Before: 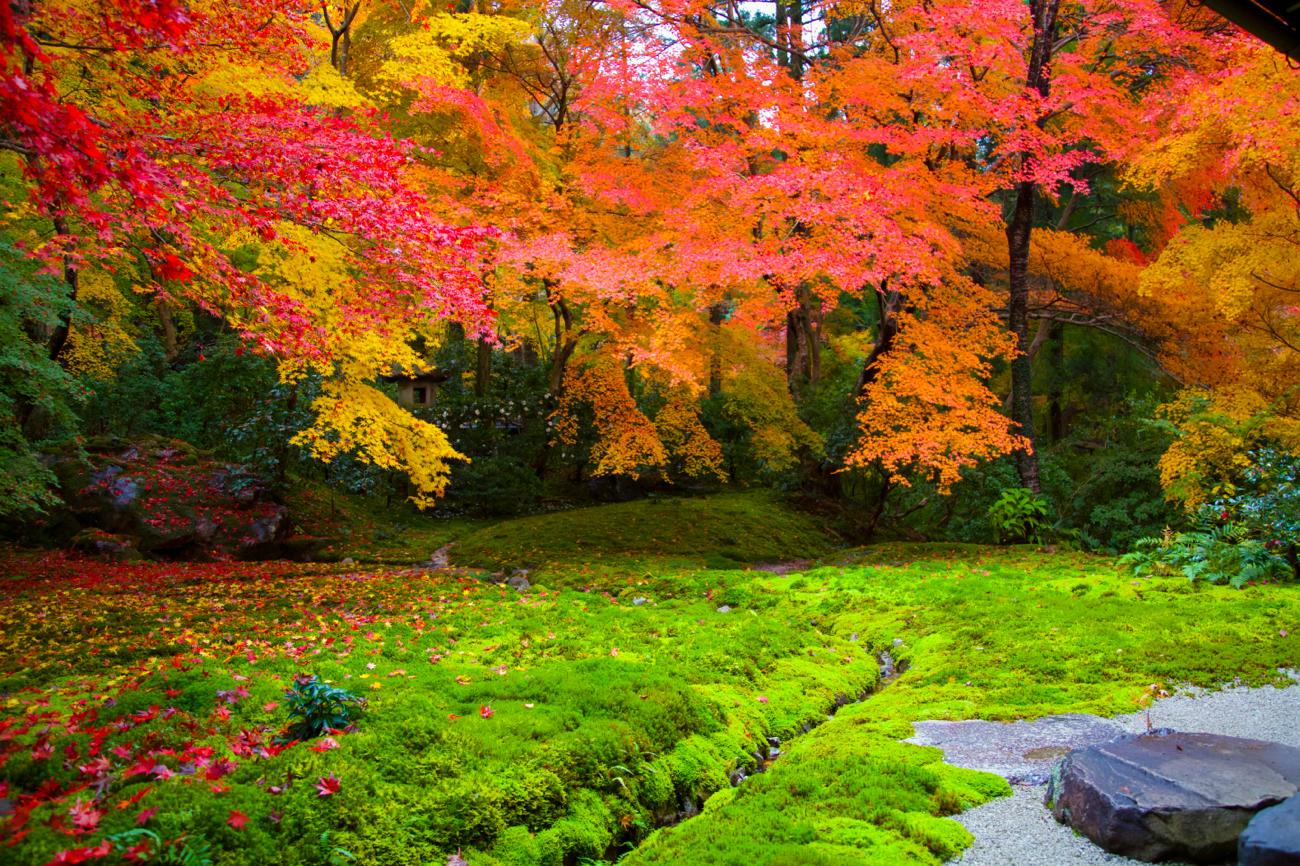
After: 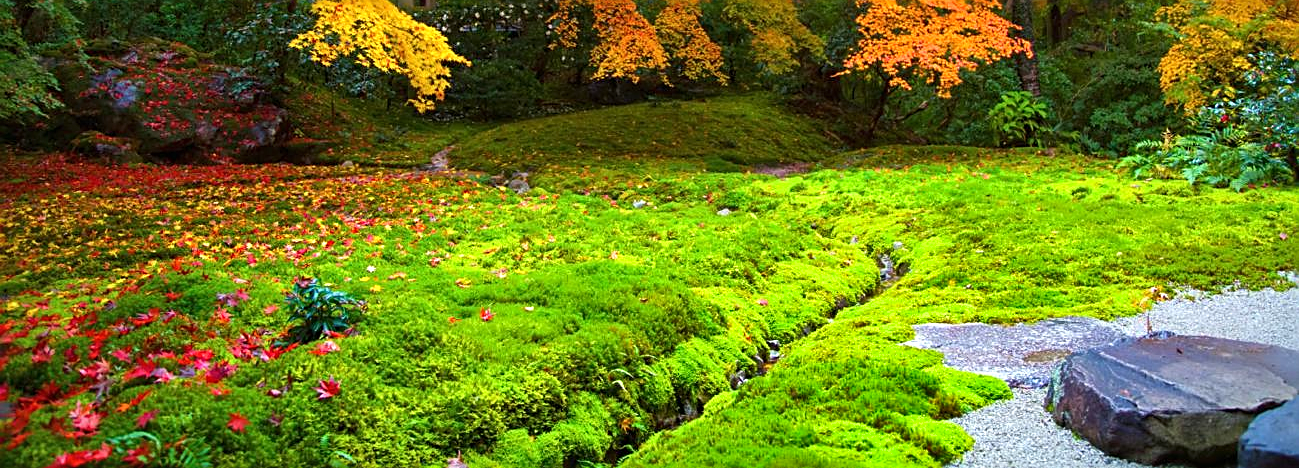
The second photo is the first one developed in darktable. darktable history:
crop and rotate: top 45.946%, right 0.041%
exposure: black level correction 0, exposure 0.5 EV, compensate highlight preservation false
shadows and highlights: shadows 22.33, highlights -49.27, soften with gaussian
color zones: curves: ch0 [(0, 0.5) (0.143, 0.5) (0.286, 0.5) (0.429, 0.5) (0.571, 0.5) (0.714, 0.476) (0.857, 0.5) (1, 0.5)]; ch2 [(0, 0.5) (0.143, 0.5) (0.286, 0.5) (0.429, 0.5) (0.571, 0.5) (0.714, 0.487) (0.857, 0.5) (1, 0.5)]
sharpen: on, module defaults
